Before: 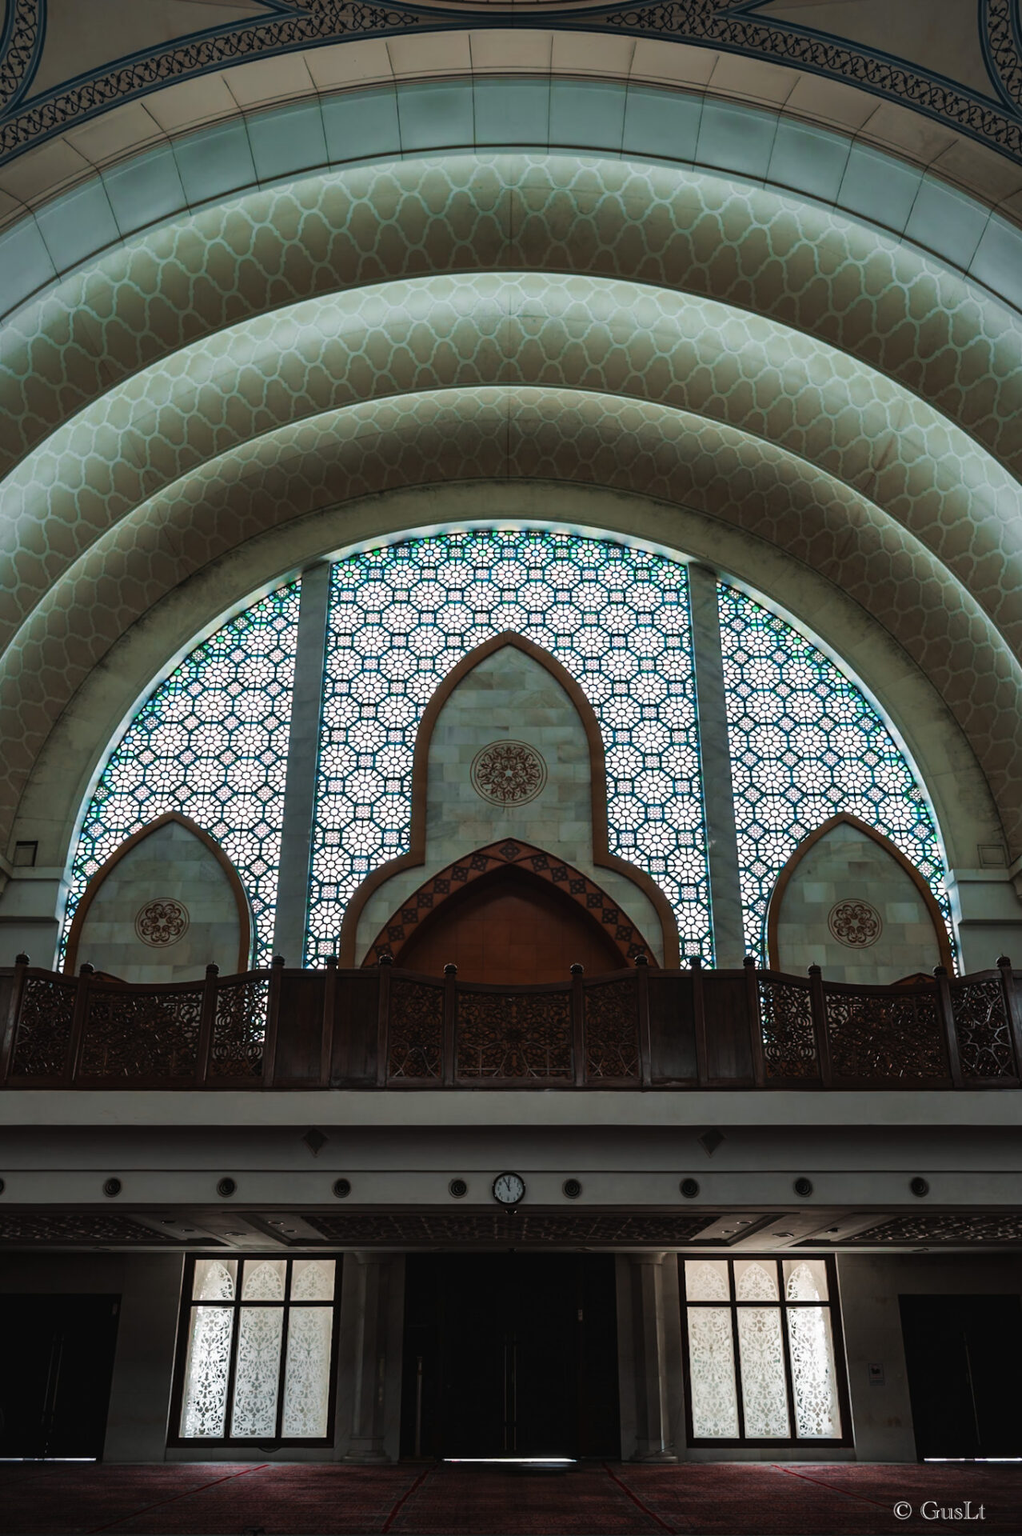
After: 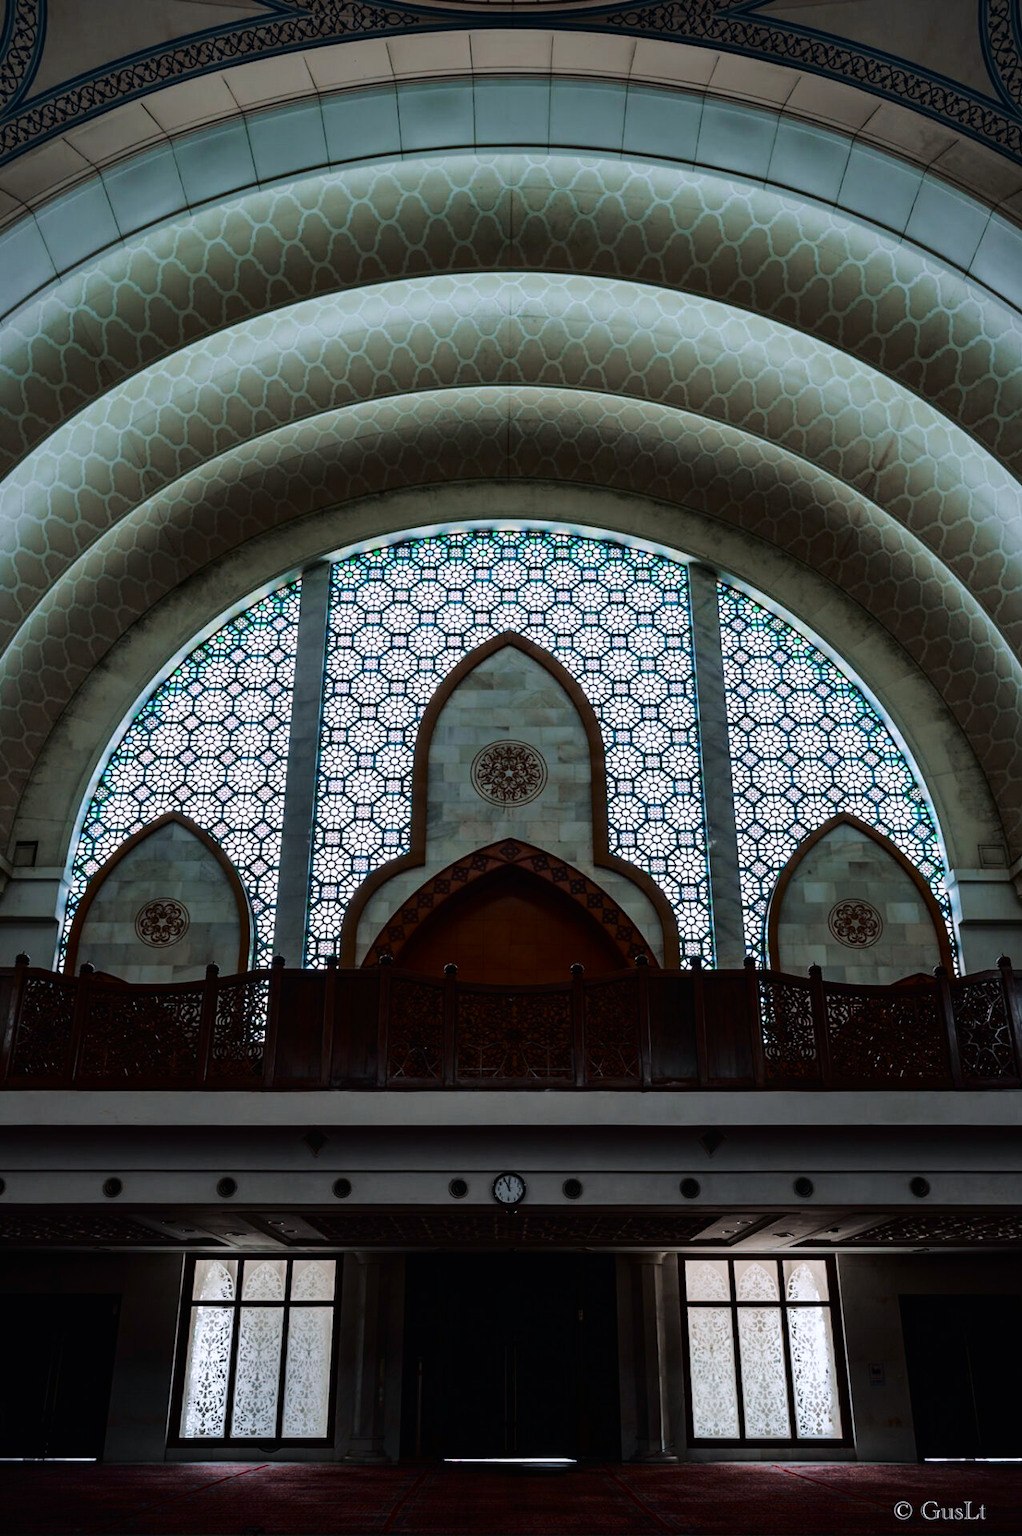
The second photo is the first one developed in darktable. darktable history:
fill light: exposure -2 EV, width 8.6
color calibration: illuminant as shot in camera, x 0.358, y 0.373, temperature 4628.91 K
